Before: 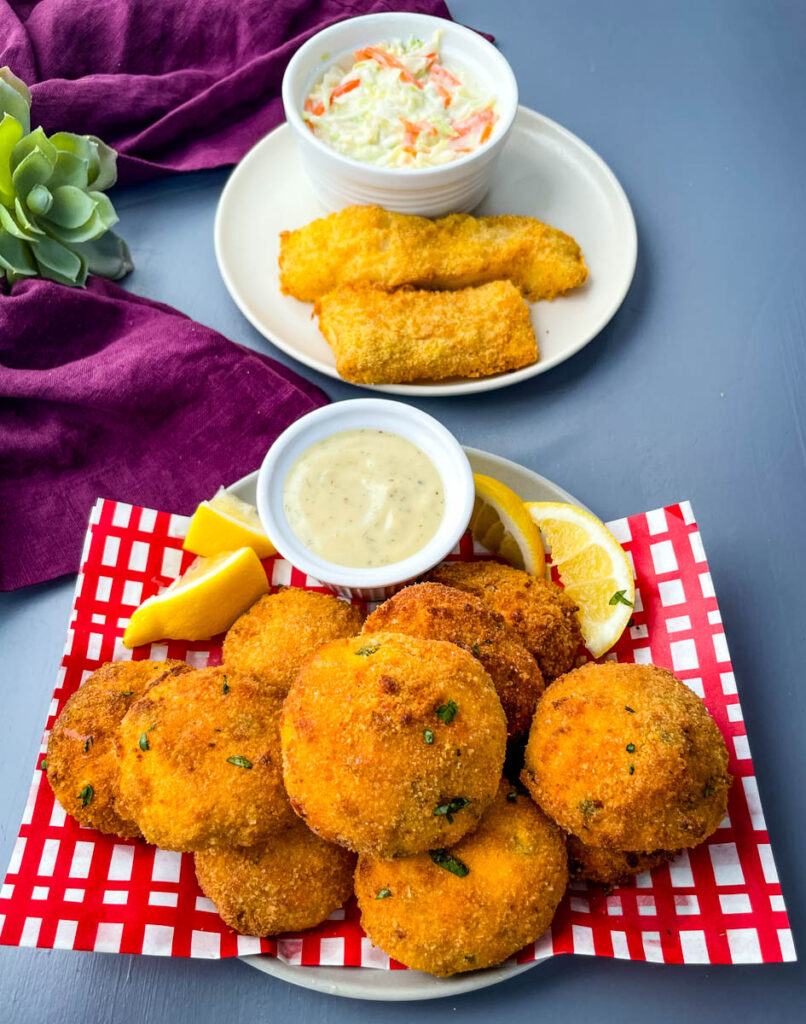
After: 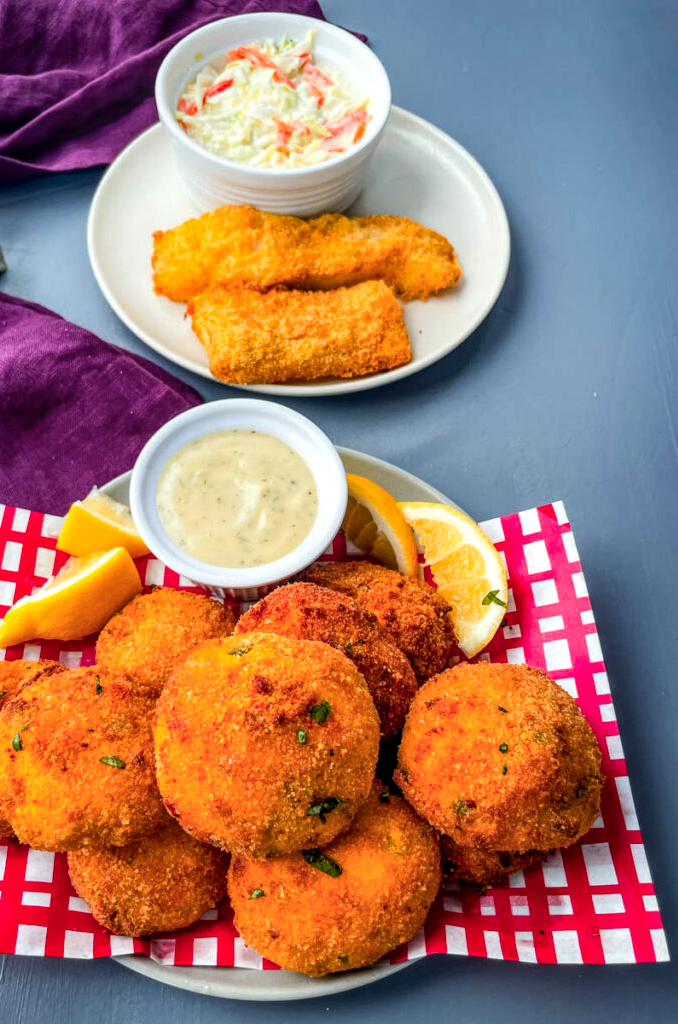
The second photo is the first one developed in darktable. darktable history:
tone equalizer: edges refinement/feathering 500, mask exposure compensation -1.57 EV, preserve details guided filter
crop: left 15.861%
local contrast: on, module defaults
color zones: curves: ch1 [(0.239, 0.552) (0.75, 0.5)]; ch2 [(0.25, 0.462) (0.749, 0.457)]
